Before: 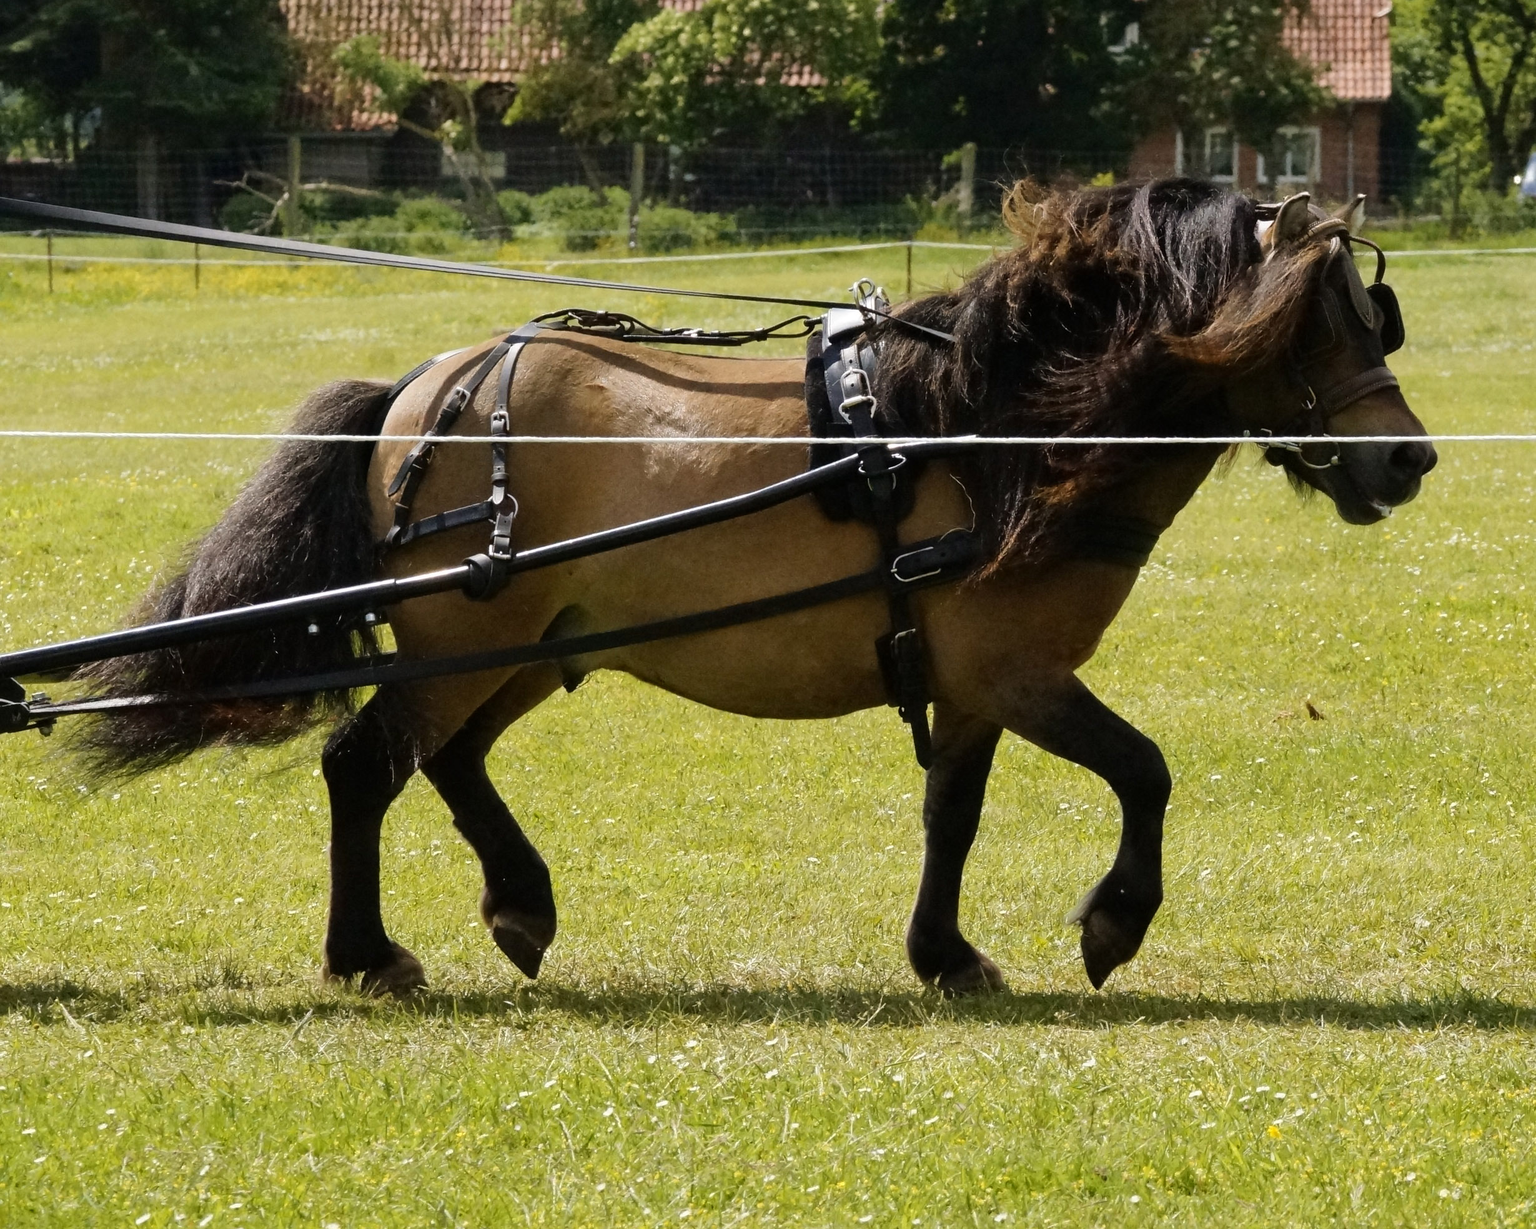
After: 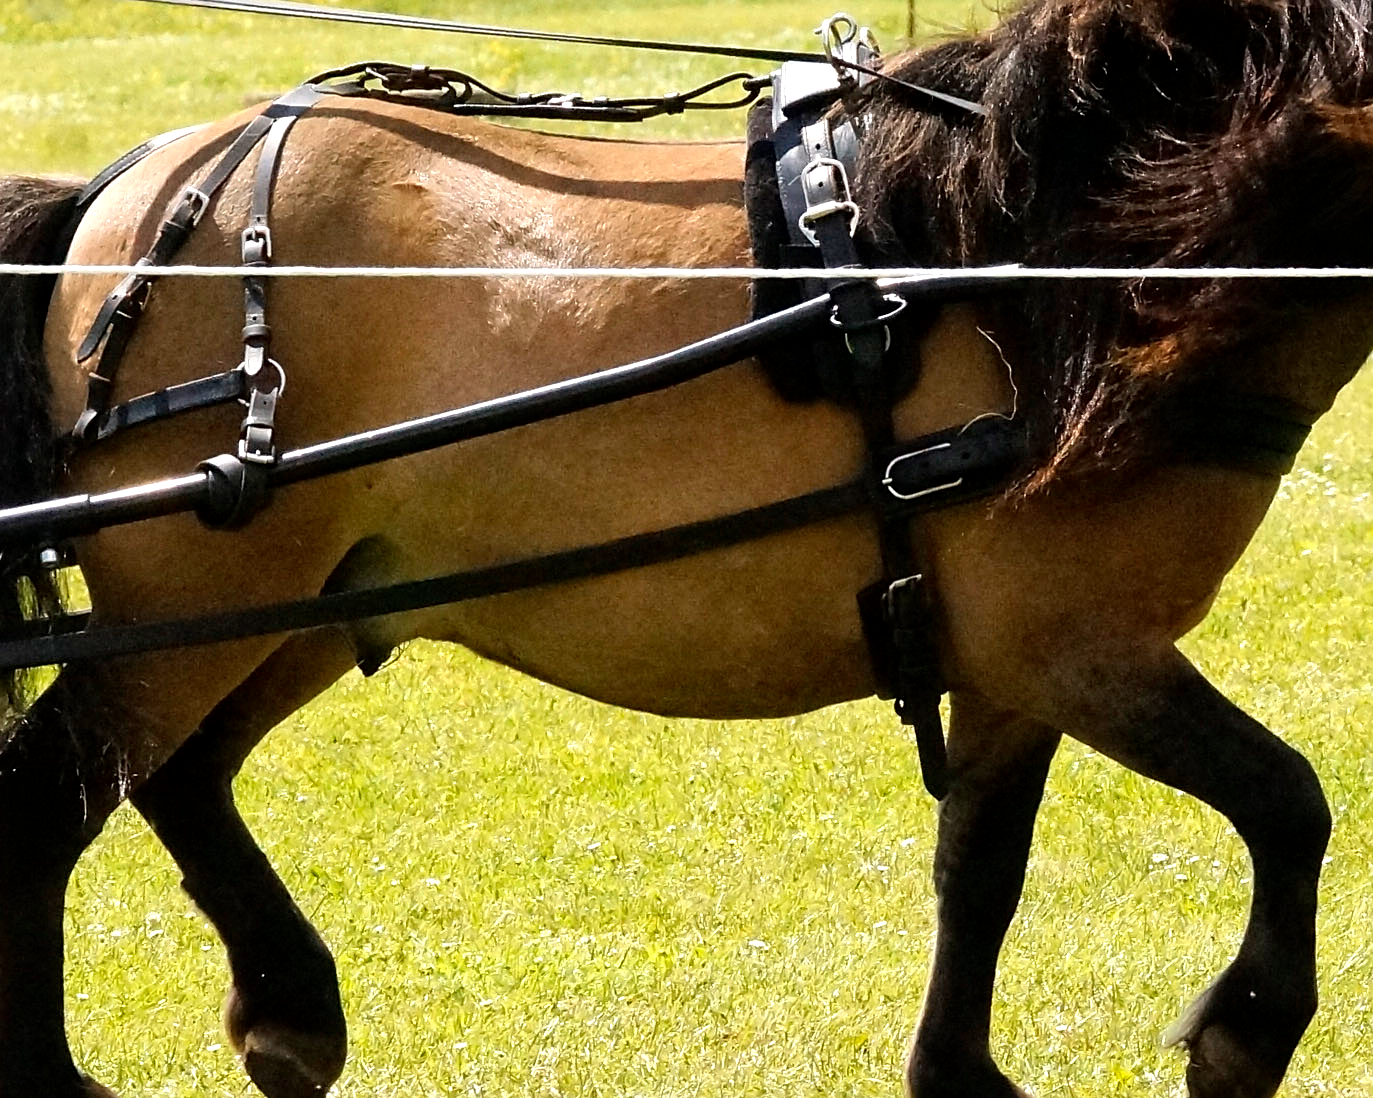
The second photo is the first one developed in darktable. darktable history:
crop and rotate: left 22.13%, top 22.054%, right 22.026%, bottom 22.102%
exposure: exposure 0.6 EV, compensate highlight preservation false
local contrast: mode bilateral grid, contrast 10, coarseness 25, detail 115%, midtone range 0.2
sharpen: on, module defaults
